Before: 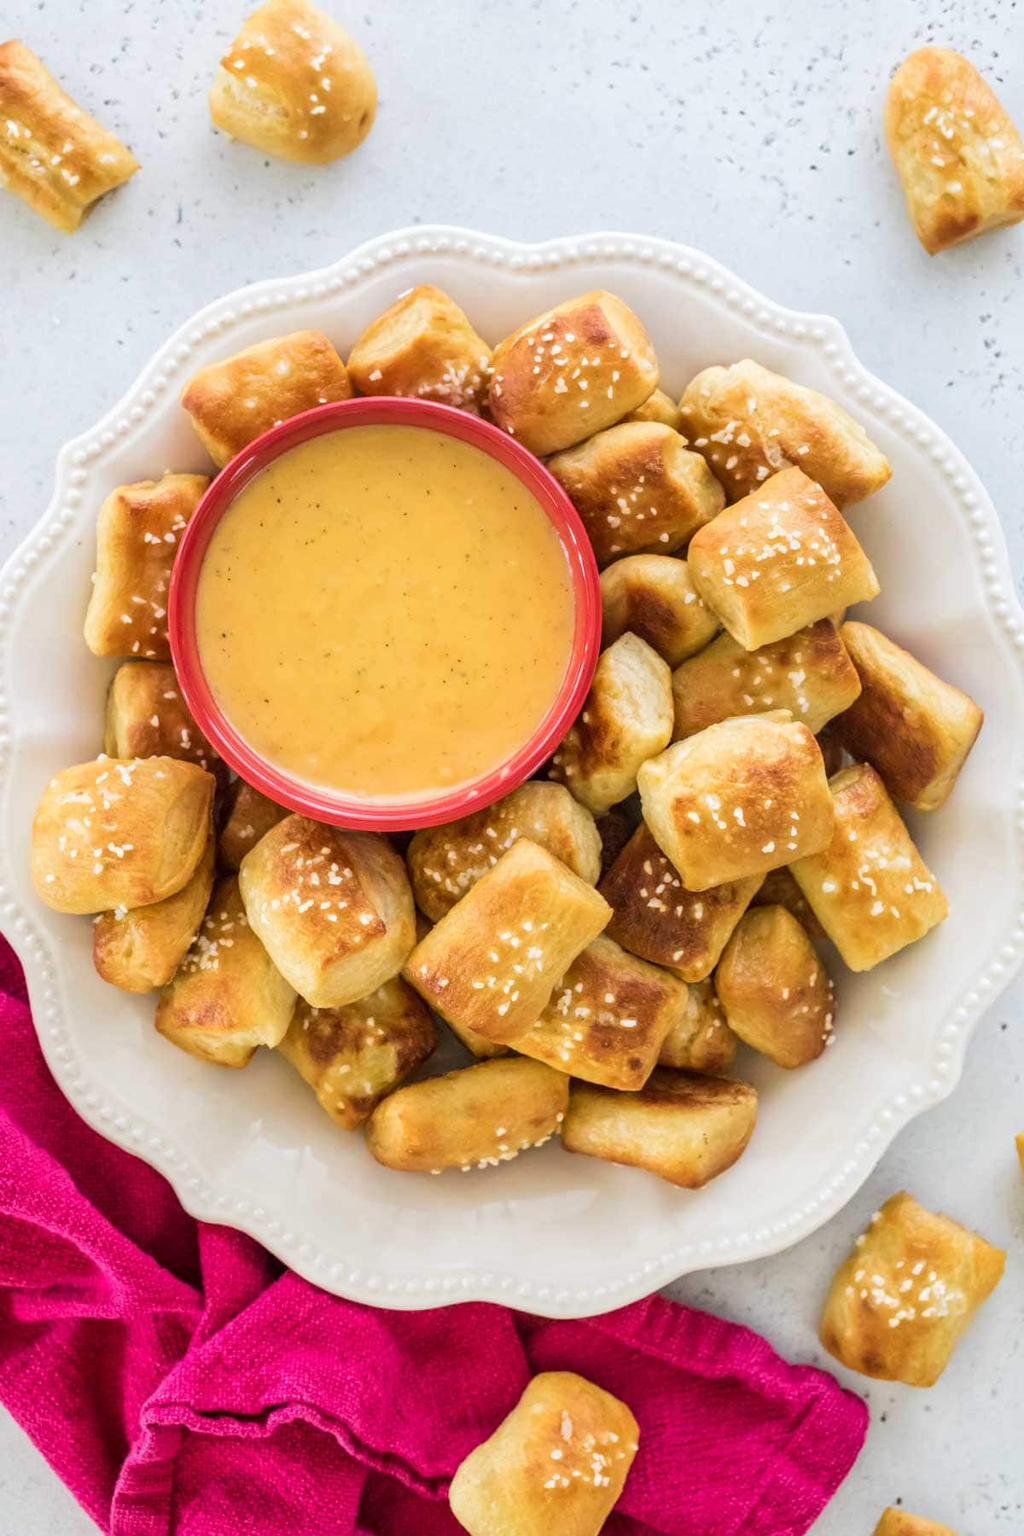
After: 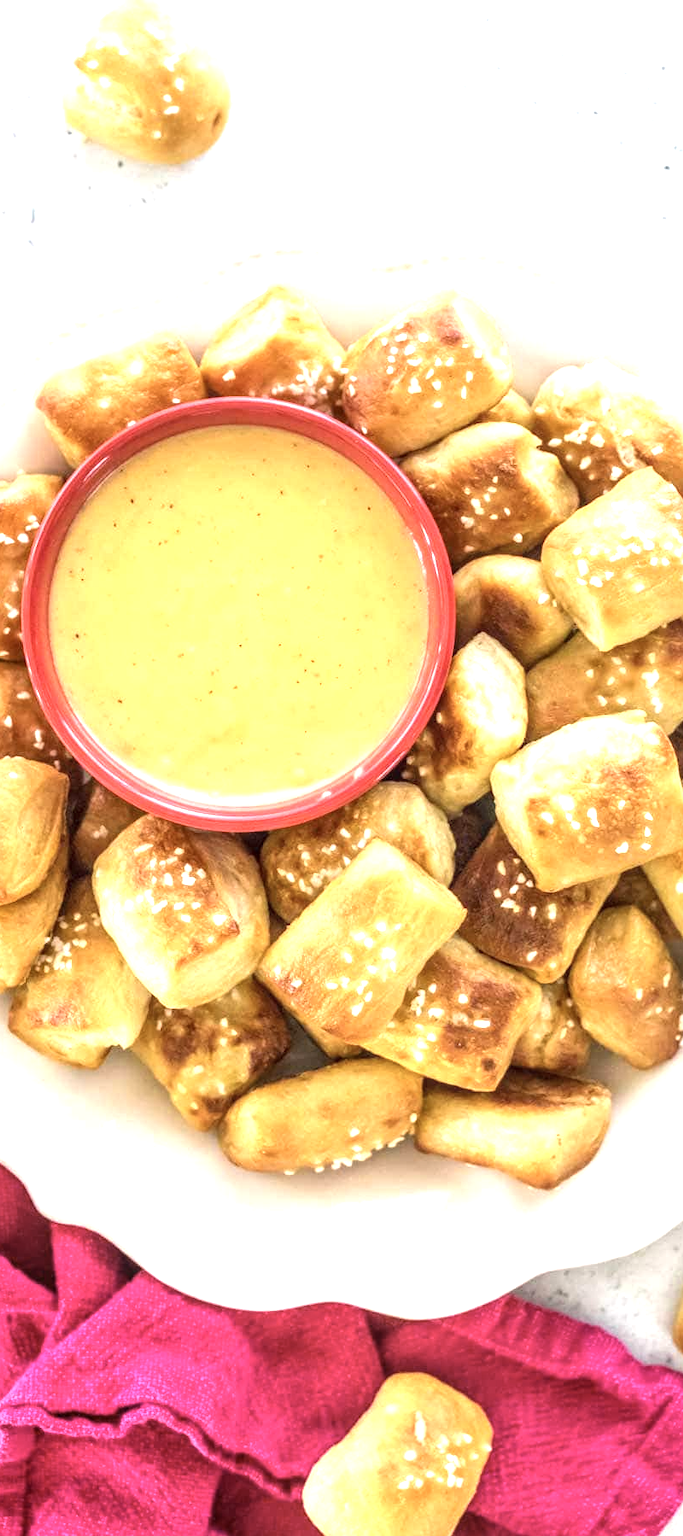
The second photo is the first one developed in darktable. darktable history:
exposure: exposure 0.989 EV, compensate exposure bias true, compensate highlight preservation false
crop and rotate: left 14.367%, right 18.946%
local contrast: on, module defaults
color correction: highlights b* -0.062, saturation 0.82
